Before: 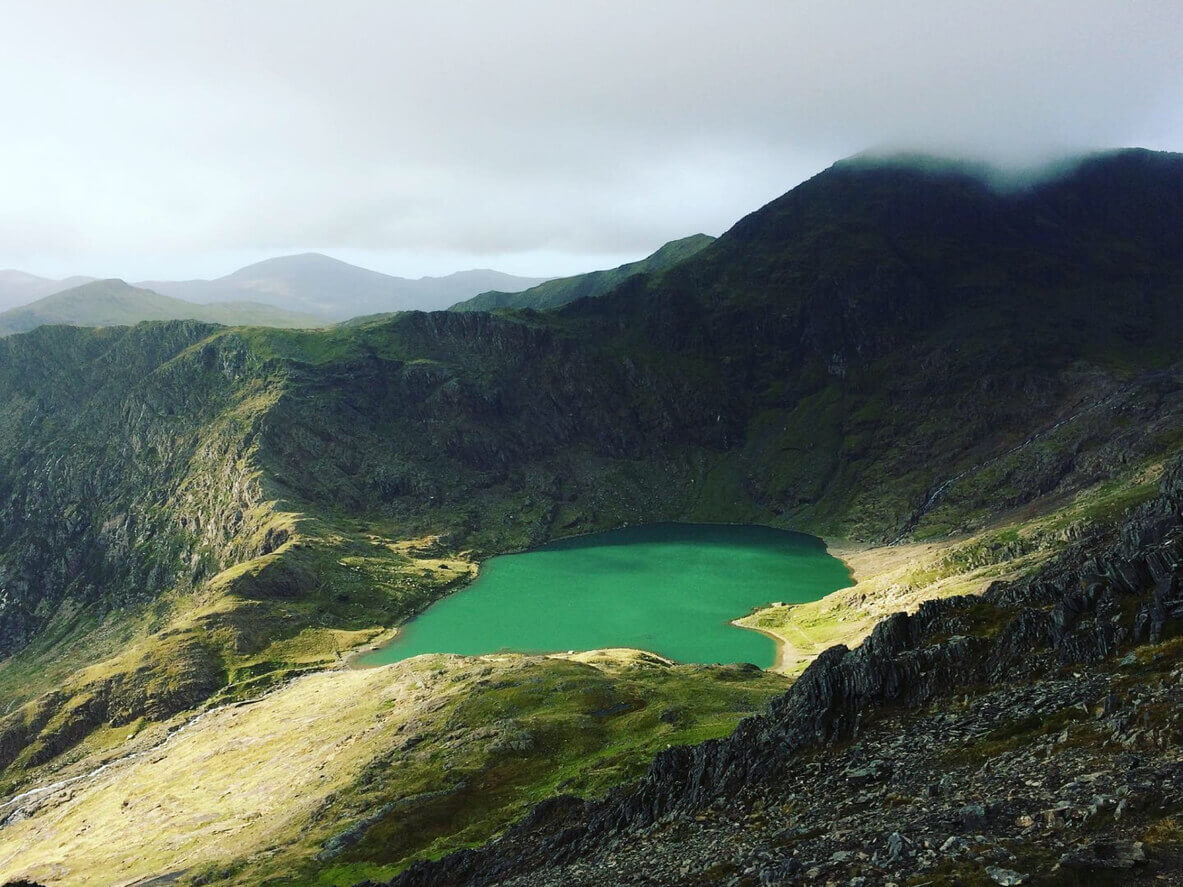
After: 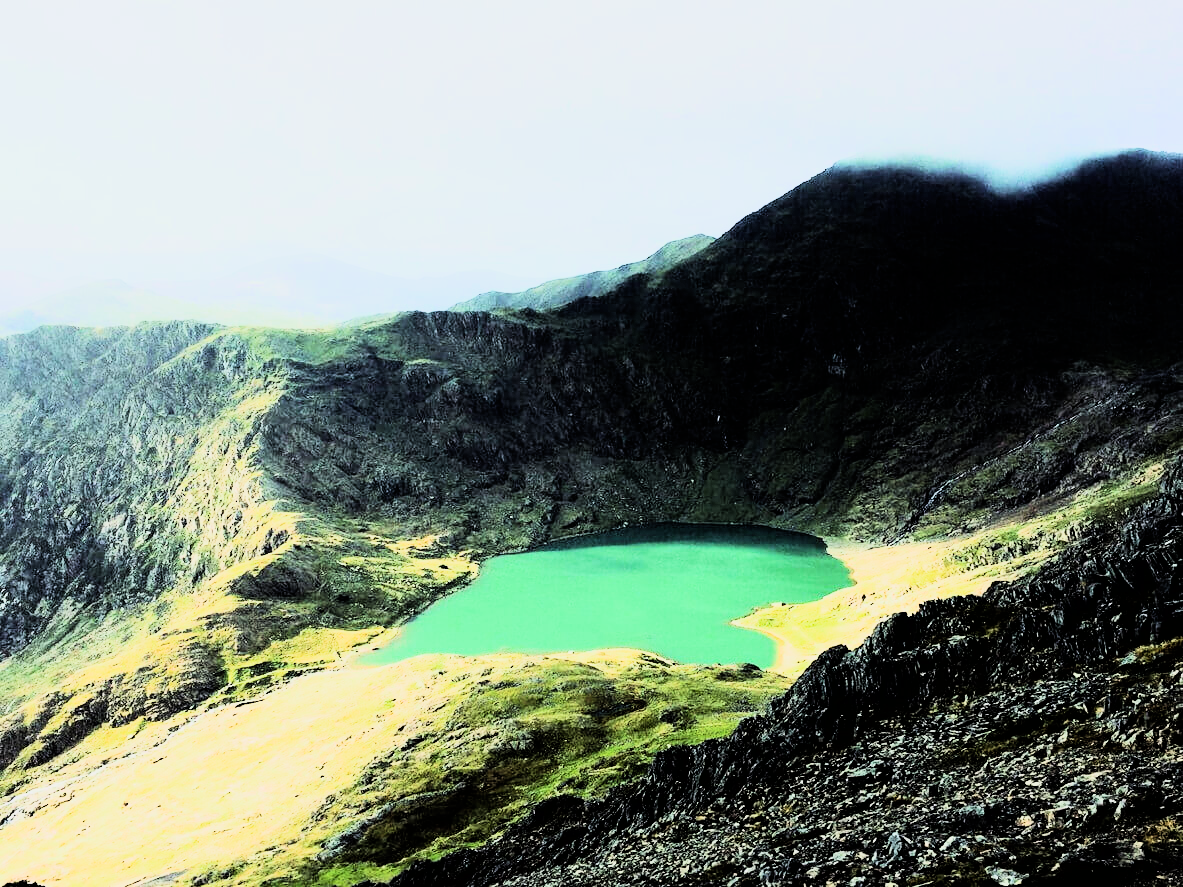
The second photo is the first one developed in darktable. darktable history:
filmic rgb: black relative exposure -16 EV, white relative exposure 6.29 EV, hardness 5.1, contrast 1.35
rgb curve: curves: ch0 [(0, 0) (0.21, 0.15) (0.24, 0.21) (0.5, 0.75) (0.75, 0.96) (0.89, 0.99) (1, 1)]; ch1 [(0, 0.02) (0.21, 0.13) (0.25, 0.2) (0.5, 0.67) (0.75, 0.9) (0.89, 0.97) (1, 1)]; ch2 [(0, 0.02) (0.21, 0.13) (0.25, 0.2) (0.5, 0.67) (0.75, 0.9) (0.89, 0.97) (1, 1)], compensate middle gray true
exposure: exposure 0.636 EV, compensate highlight preservation false
